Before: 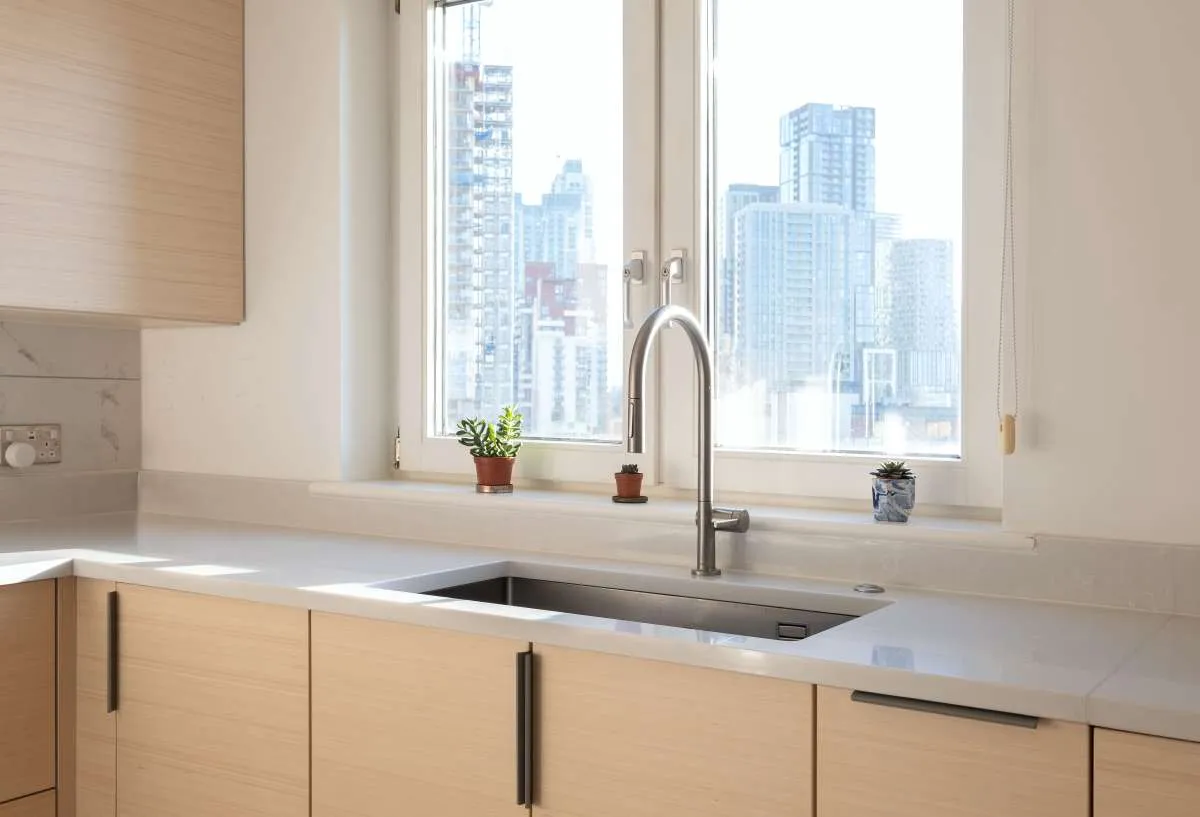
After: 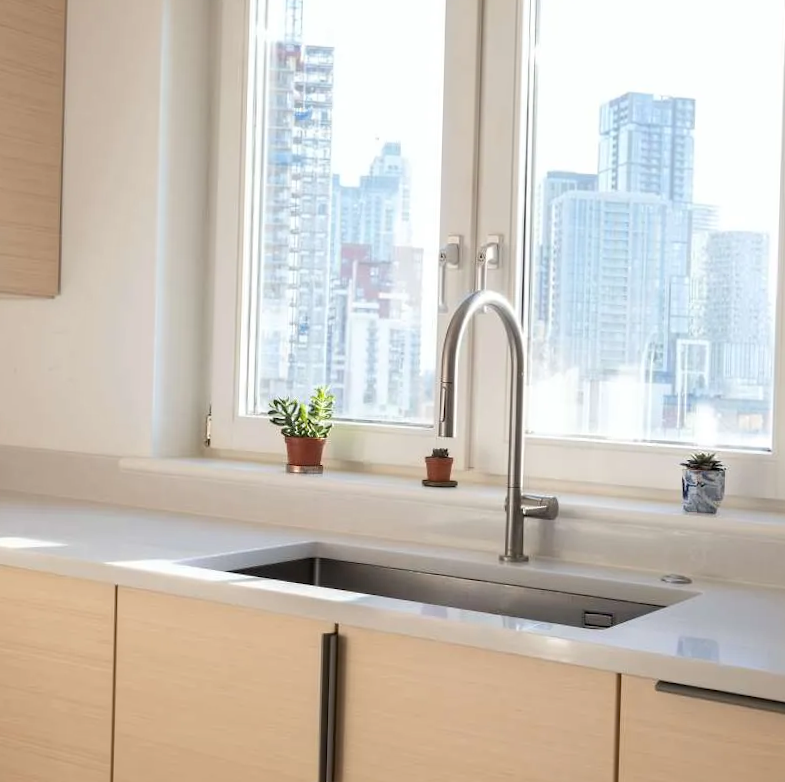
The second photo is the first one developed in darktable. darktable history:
rotate and perspective: rotation 1.57°, crop left 0.018, crop right 0.982, crop top 0.039, crop bottom 0.961
tone equalizer: on, module defaults
crop and rotate: left 15.055%, right 18.278%
sharpen: radius 5.325, amount 0.312, threshold 26.433
